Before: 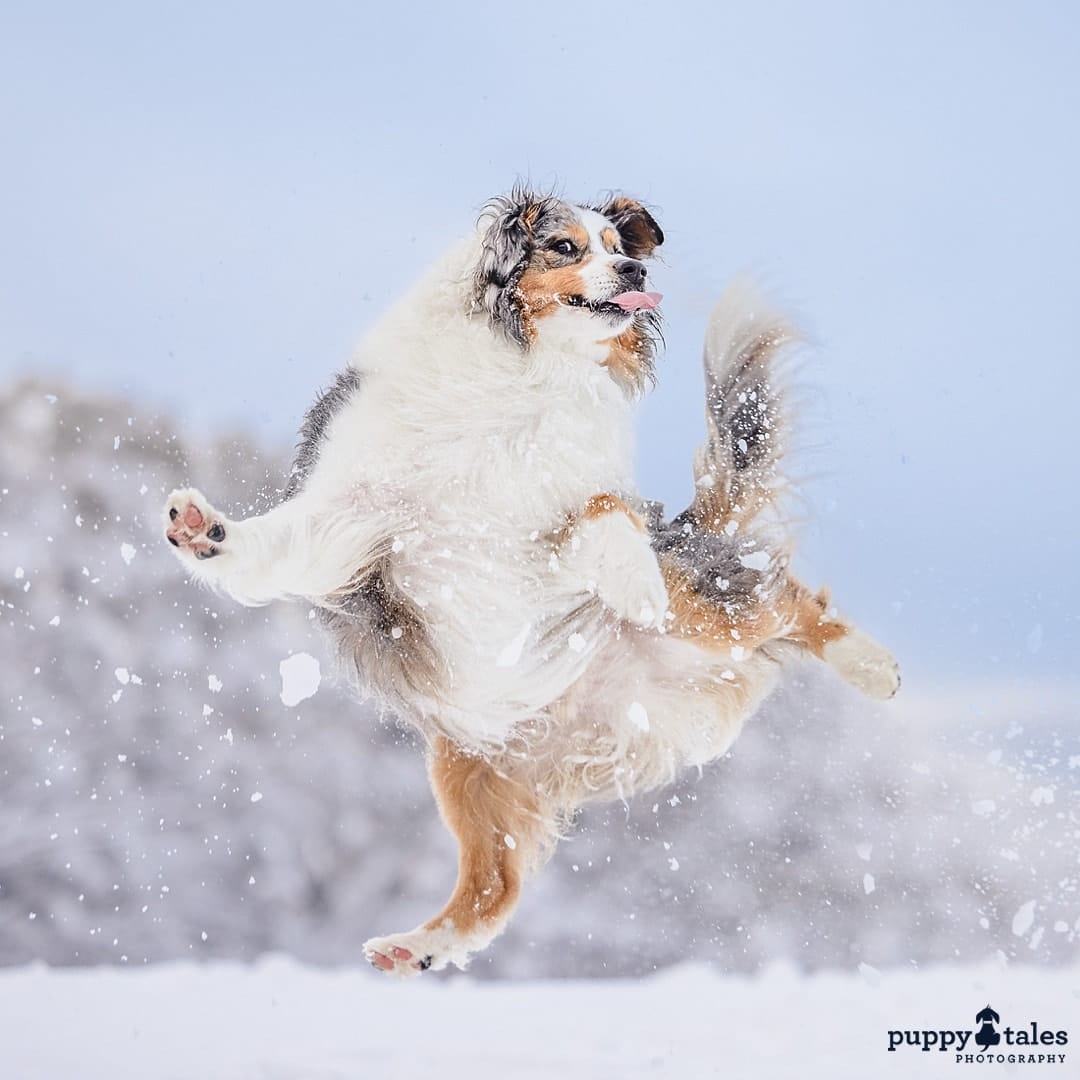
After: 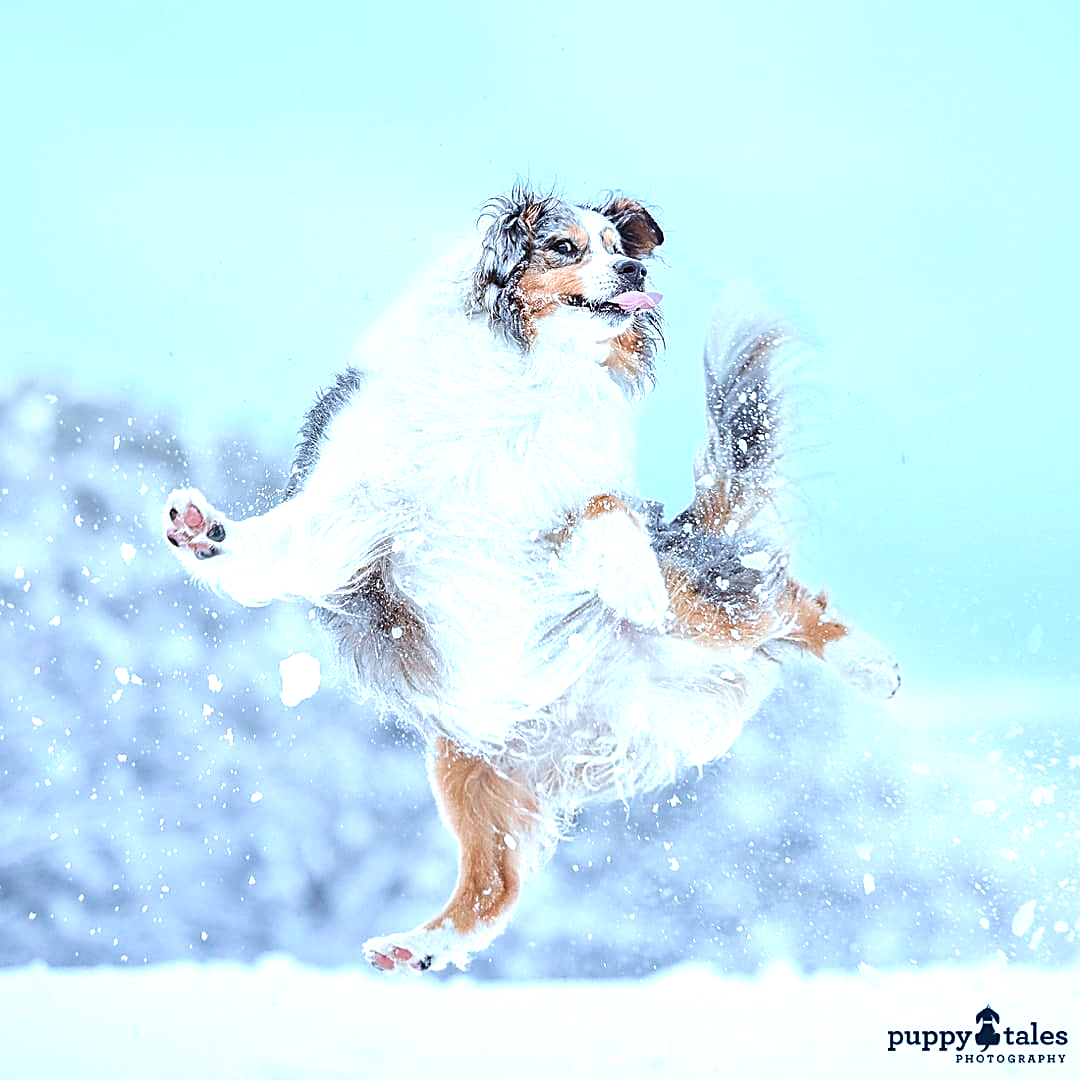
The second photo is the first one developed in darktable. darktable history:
exposure: exposure 0.565 EV, compensate highlight preservation false
velvia: on, module defaults
color correction: highlights a* -9.83, highlights b* -20.94
local contrast: mode bilateral grid, contrast 19, coarseness 50, detail 120%, midtone range 0.2
sharpen: on, module defaults
